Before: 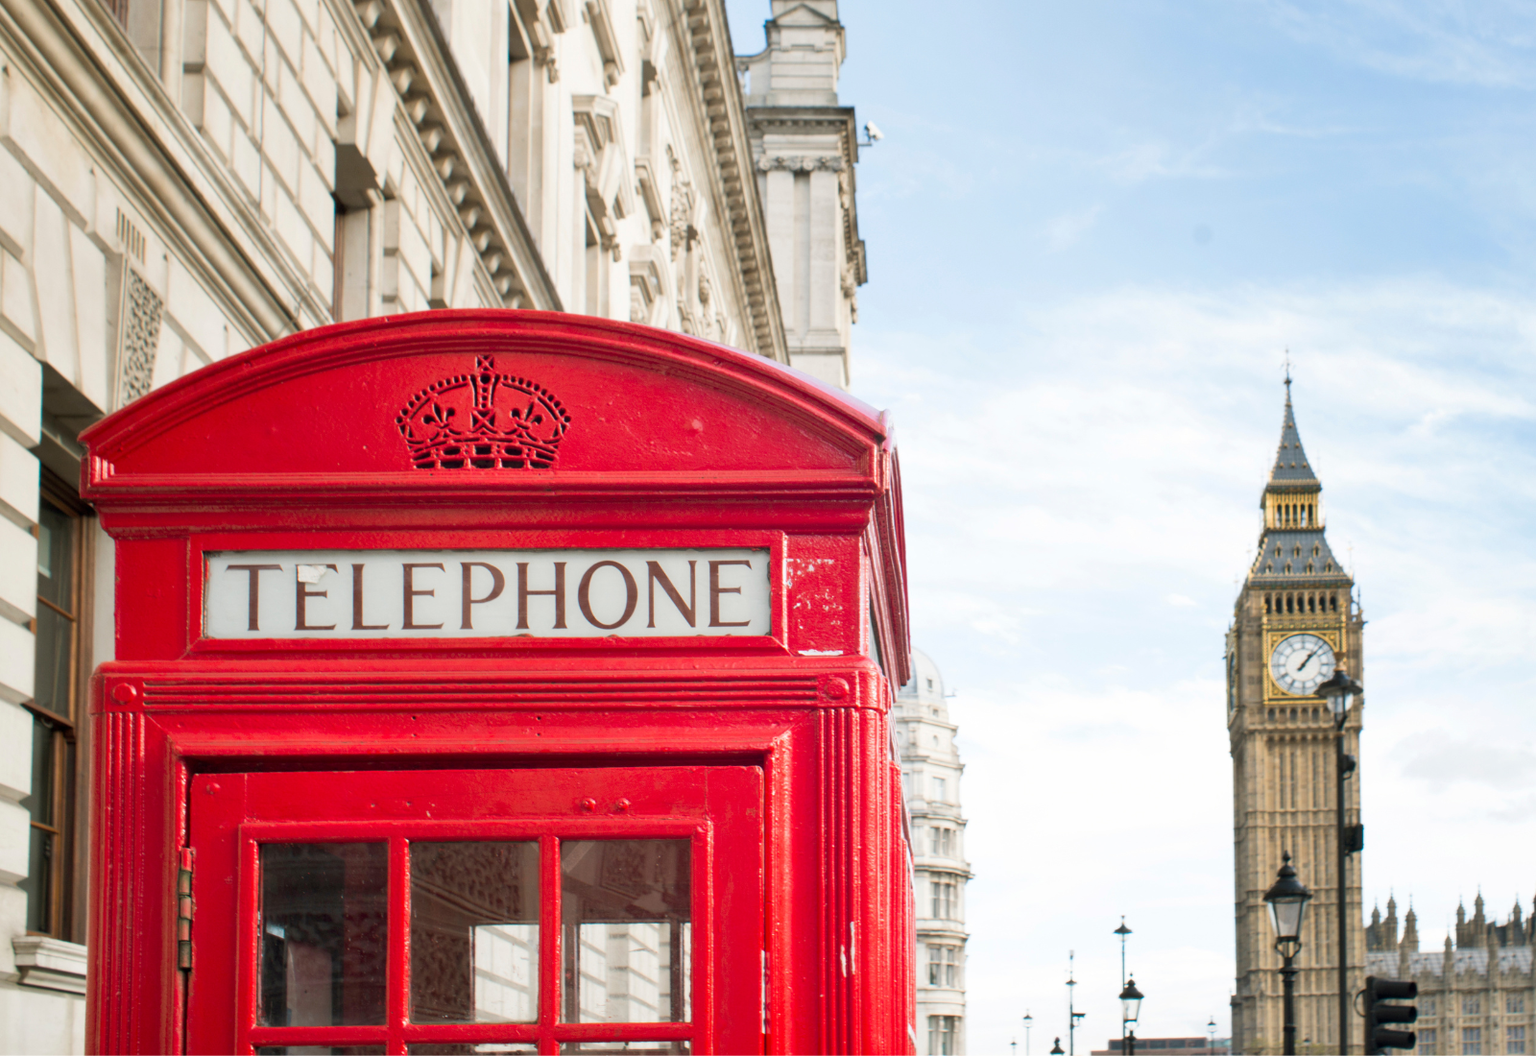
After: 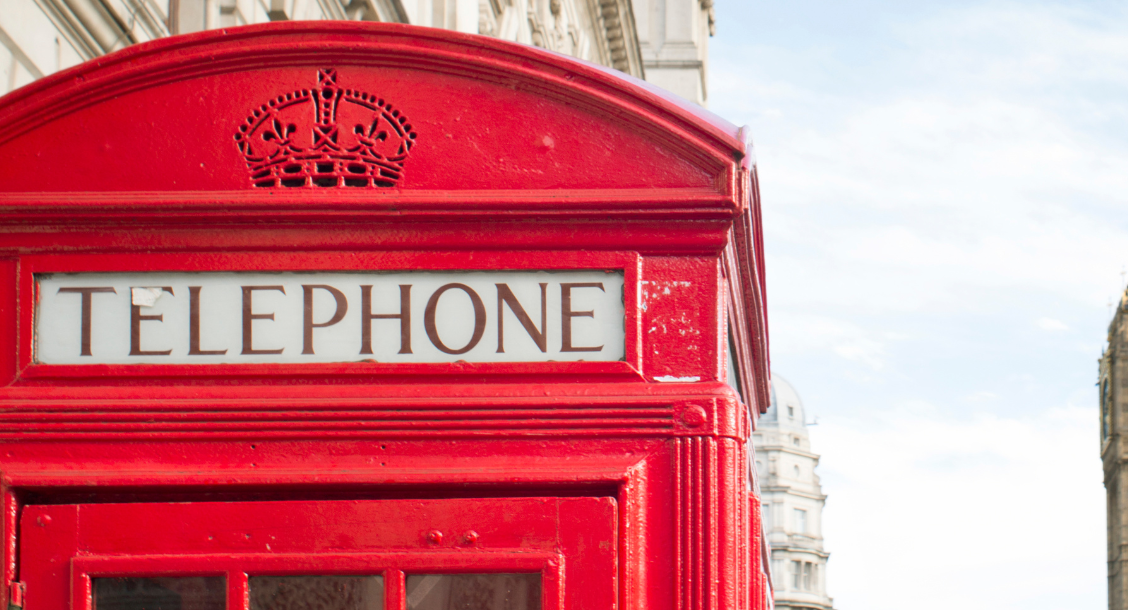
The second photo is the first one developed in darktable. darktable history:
crop: left 11.169%, top 27.432%, right 18.282%, bottom 17.046%
